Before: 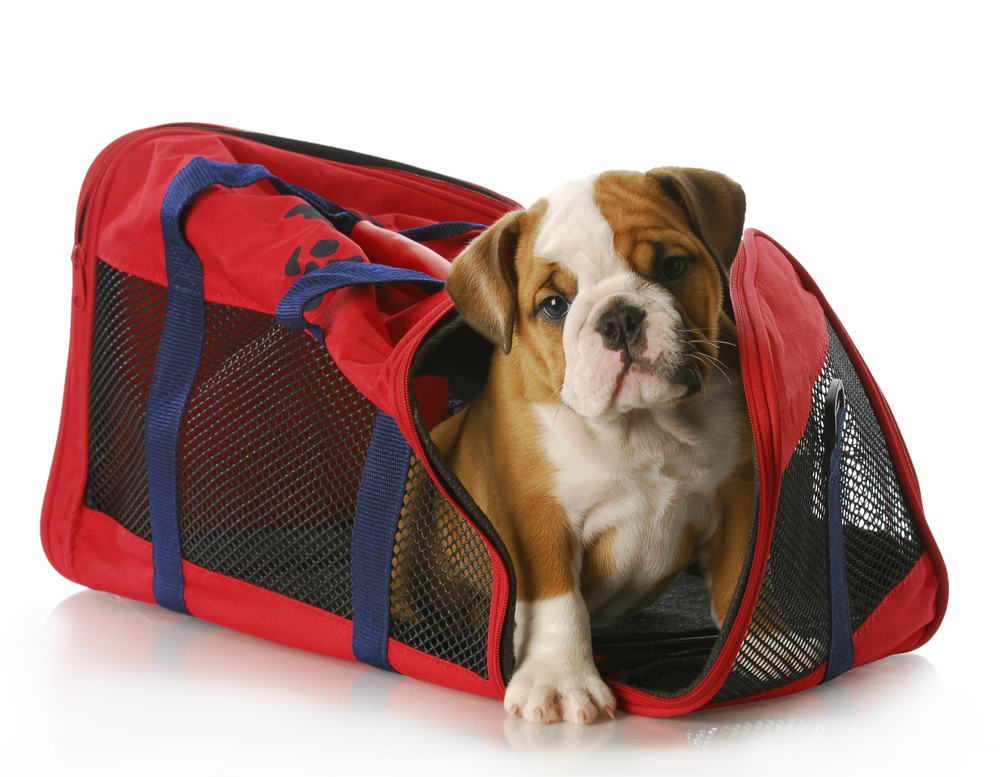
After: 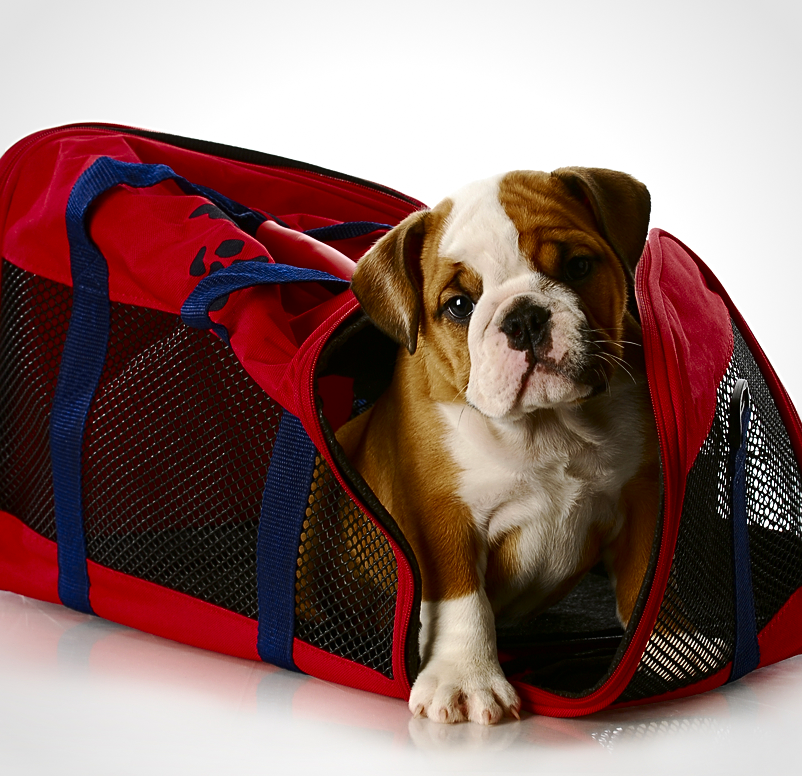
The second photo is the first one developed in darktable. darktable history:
sharpen: on, module defaults
grain: coarseness 0.81 ISO, strength 1.34%, mid-tones bias 0%
crop and rotate: left 9.597%, right 10.195%
vignetting: brightness -0.233, saturation 0.141
contrast brightness saturation: contrast 0.19, brightness -0.24, saturation 0.11
